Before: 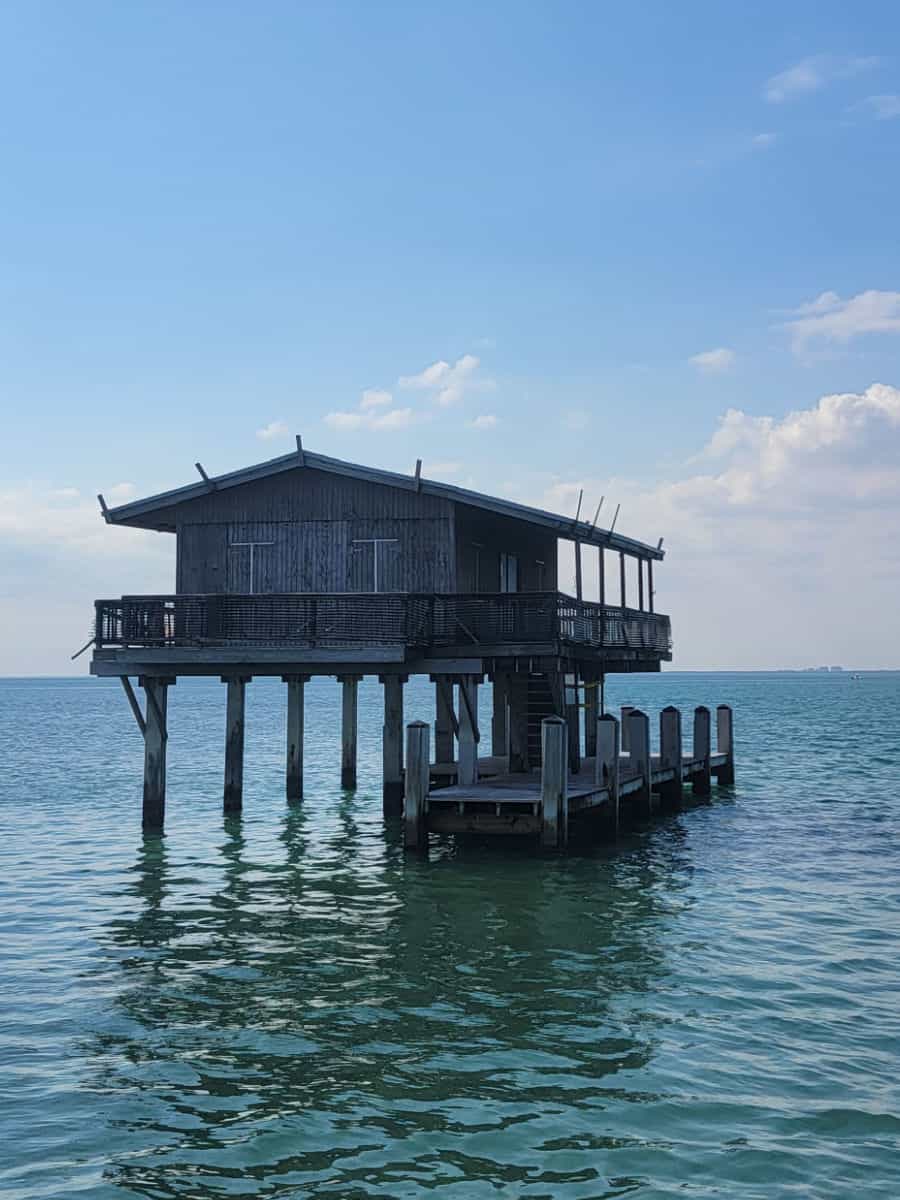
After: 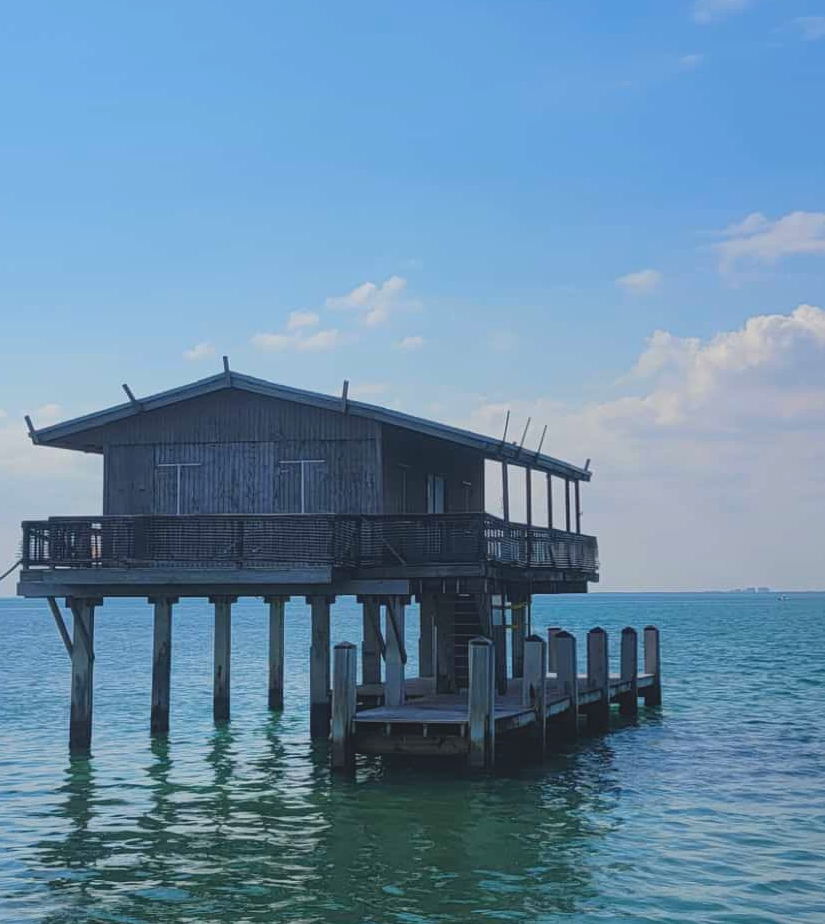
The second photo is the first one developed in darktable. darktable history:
contrast brightness saturation: contrast -0.19, saturation 0.19
crop: left 8.155%, top 6.611%, bottom 15.385%
